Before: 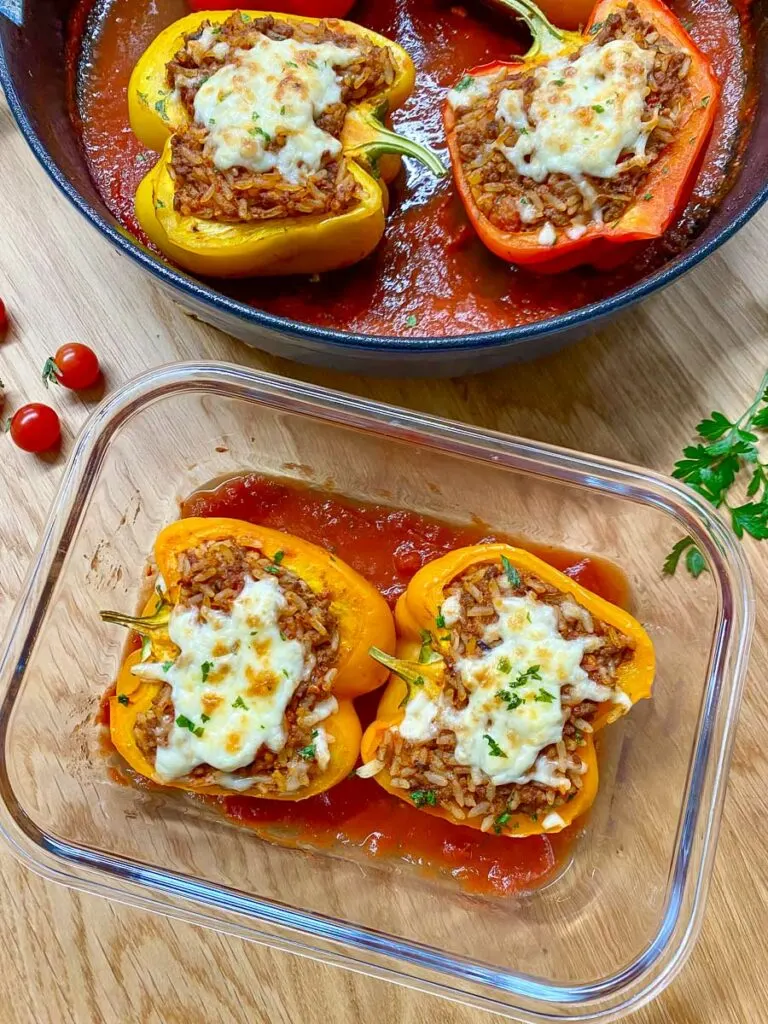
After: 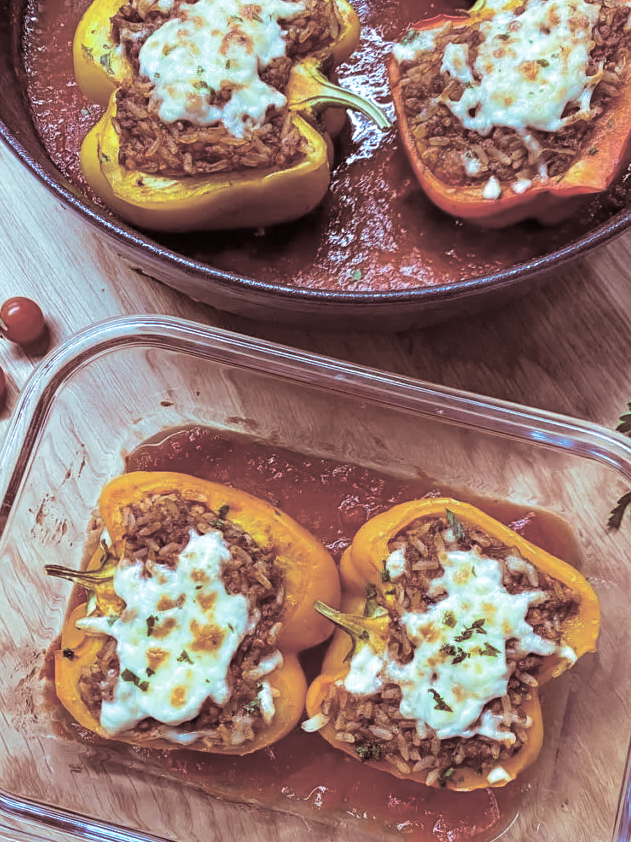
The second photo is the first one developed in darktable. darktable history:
crop and rotate: left 7.196%, top 4.574%, right 10.605%, bottom 13.178%
color calibration: illuminant as shot in camera, x 0.378, y 0.381, temperature 4093.13 K, saturation algorithm version 1 (2020)
split-toning: shadows › saturation 0.3, highlights › hue 180°, highlights › saturation 0.3, compress 0%
